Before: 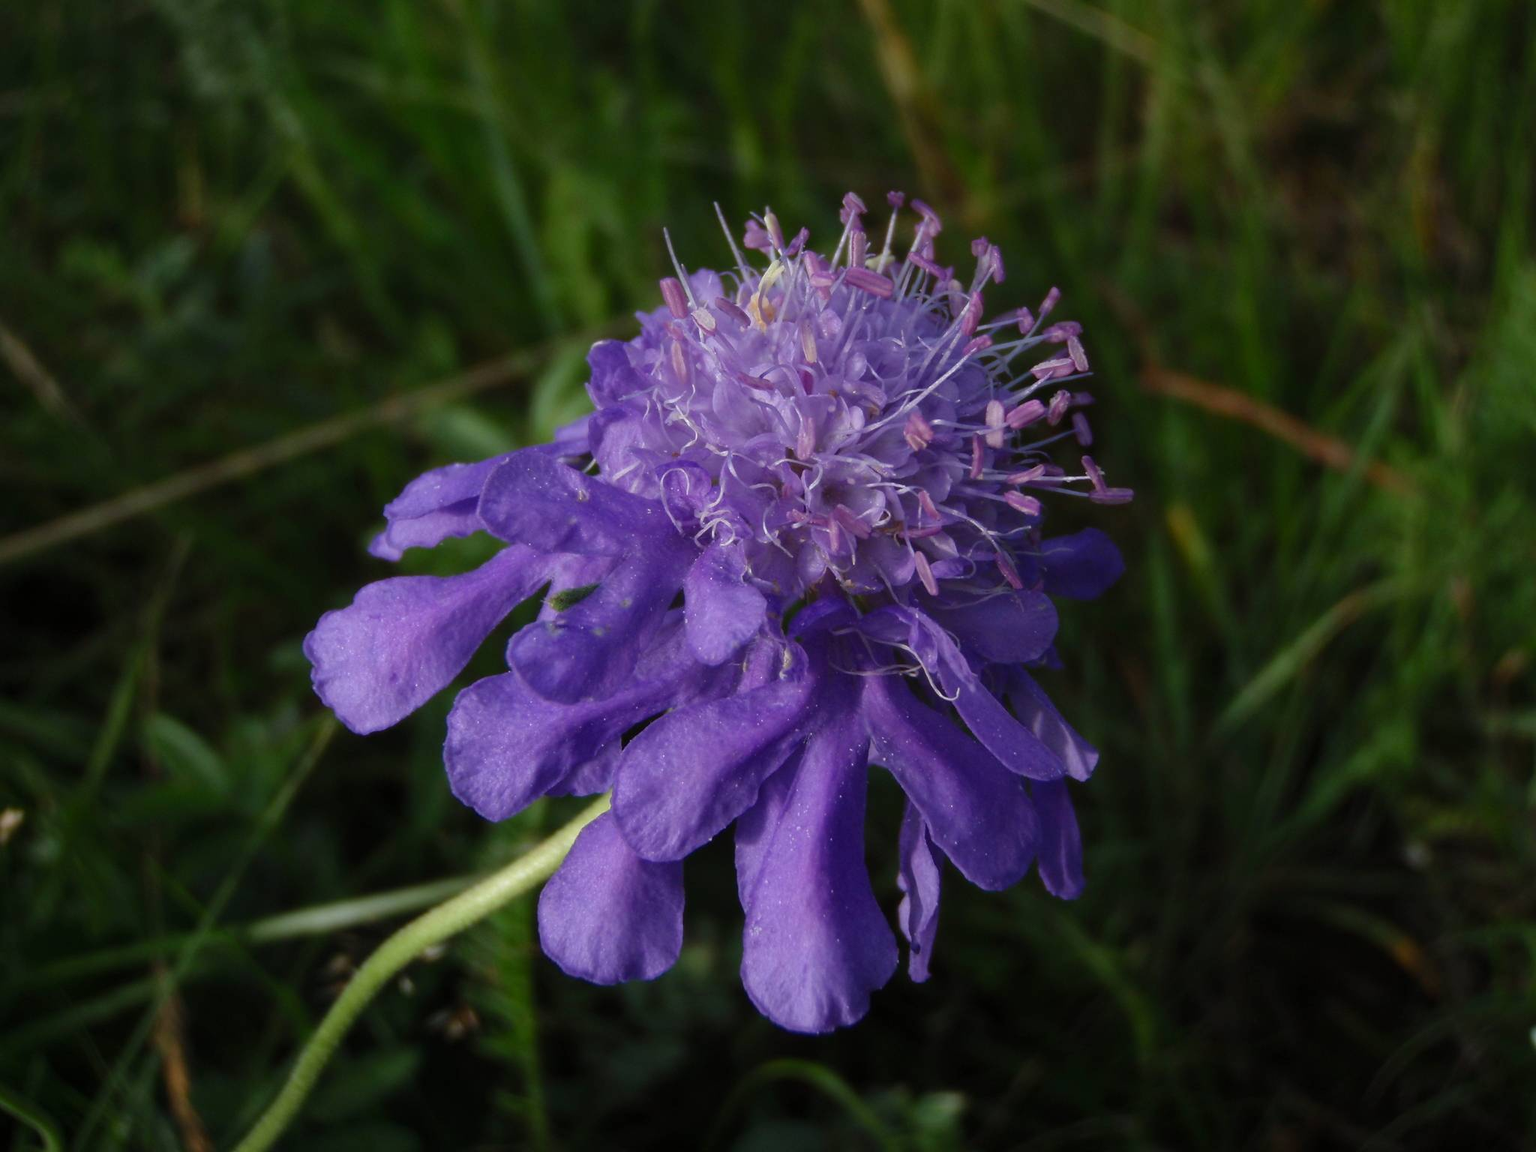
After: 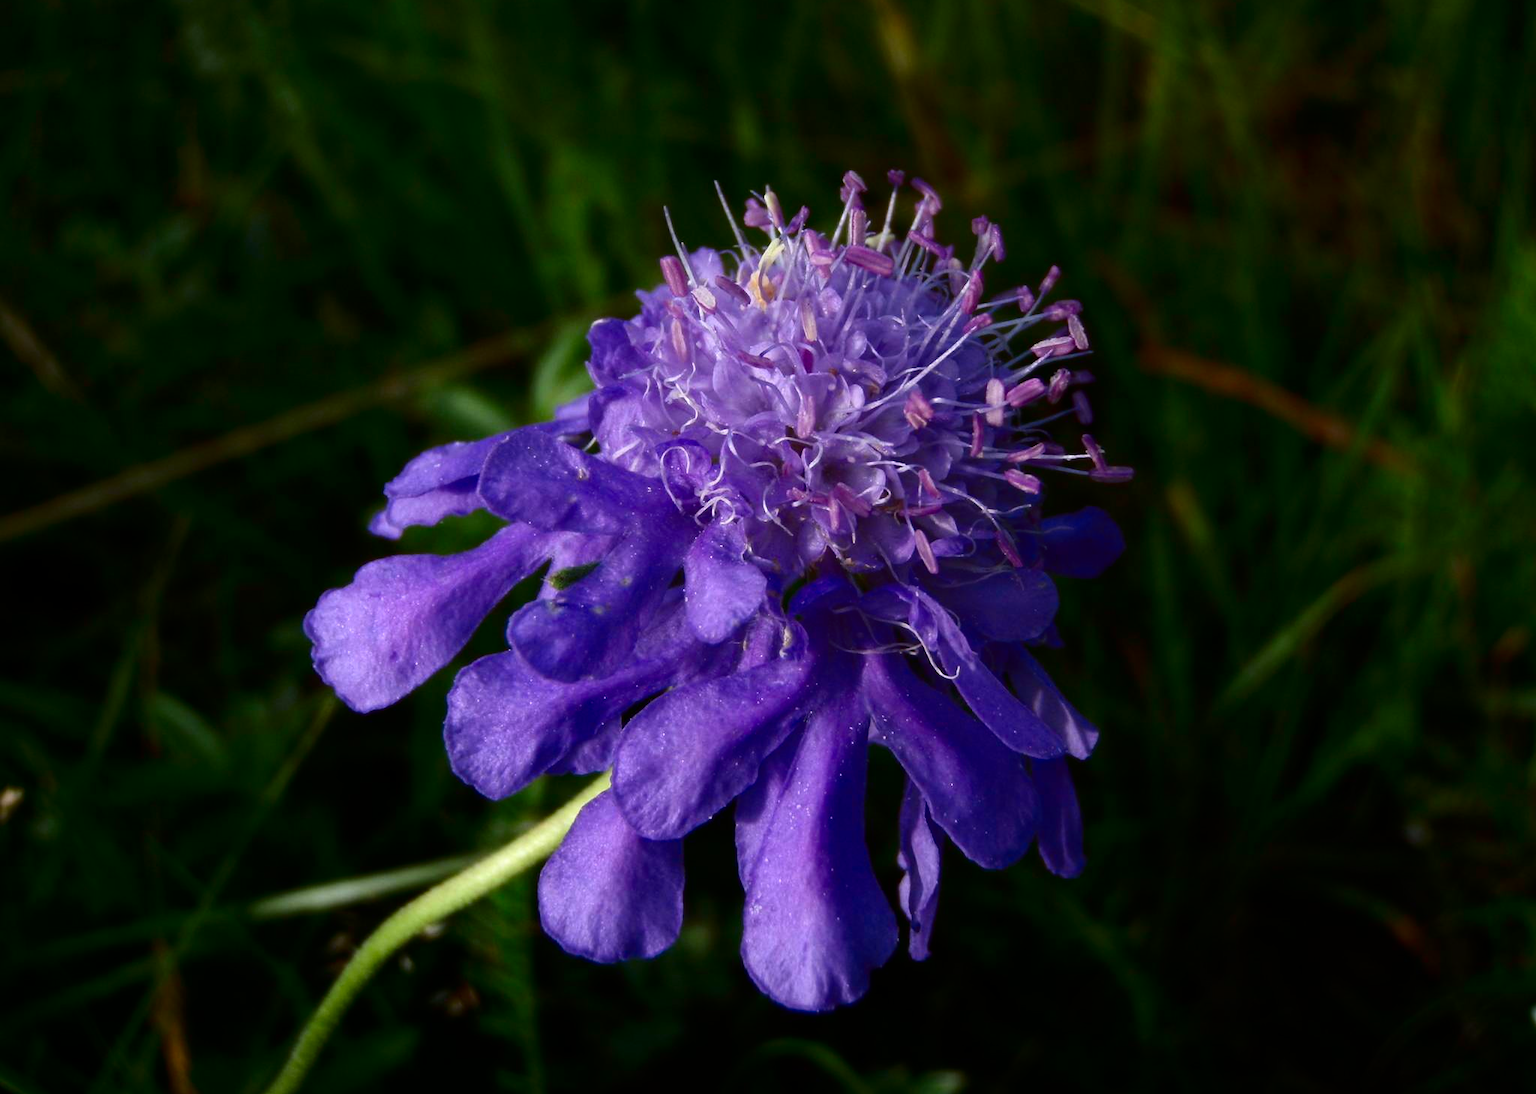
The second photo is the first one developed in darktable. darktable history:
contrast brightness saturation: contrast 0.187, brightness -0.112, saturation 0.207
tone equalizer: -8 EV -0.4 EV, -7 EV -0.405 EV, -6 EV -0.303 EV, -5 EV -0.221 EV, -3 EV 0.21 EV, -2 EV 0.322 EV, -1 EV 0.366 EV, +0 EV 0.445 EV
crop and rotate: top 1.916%, bottom 3.049%
